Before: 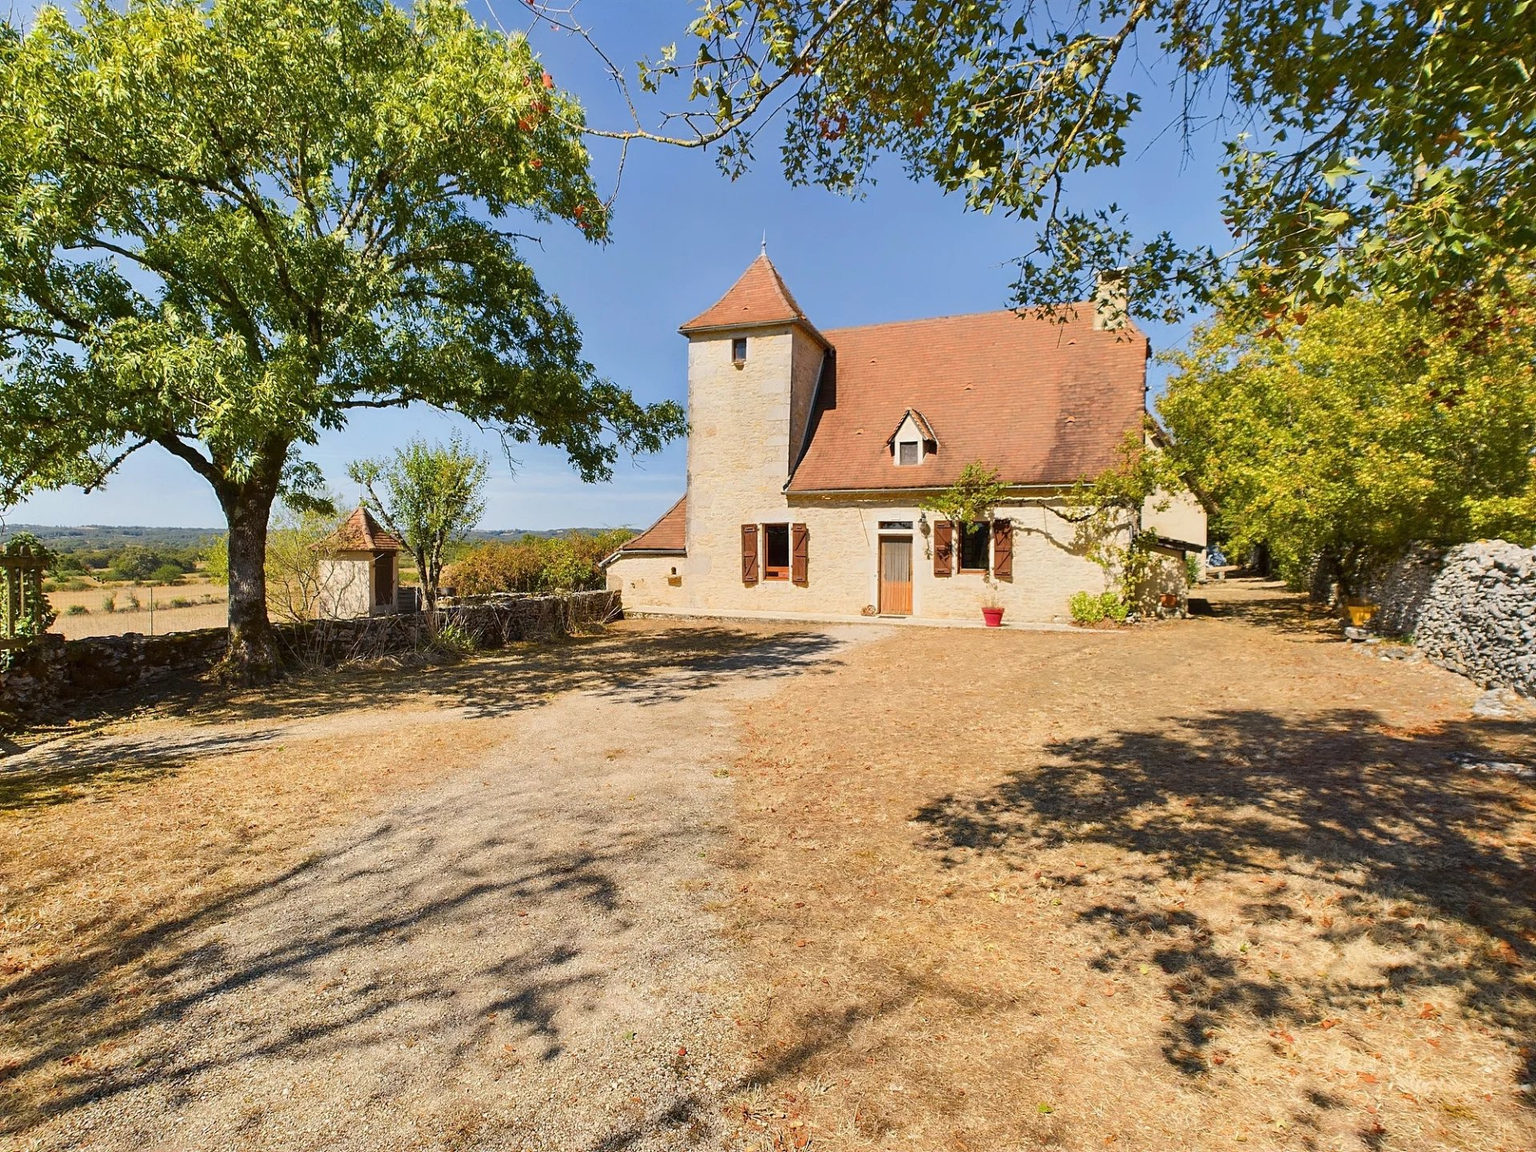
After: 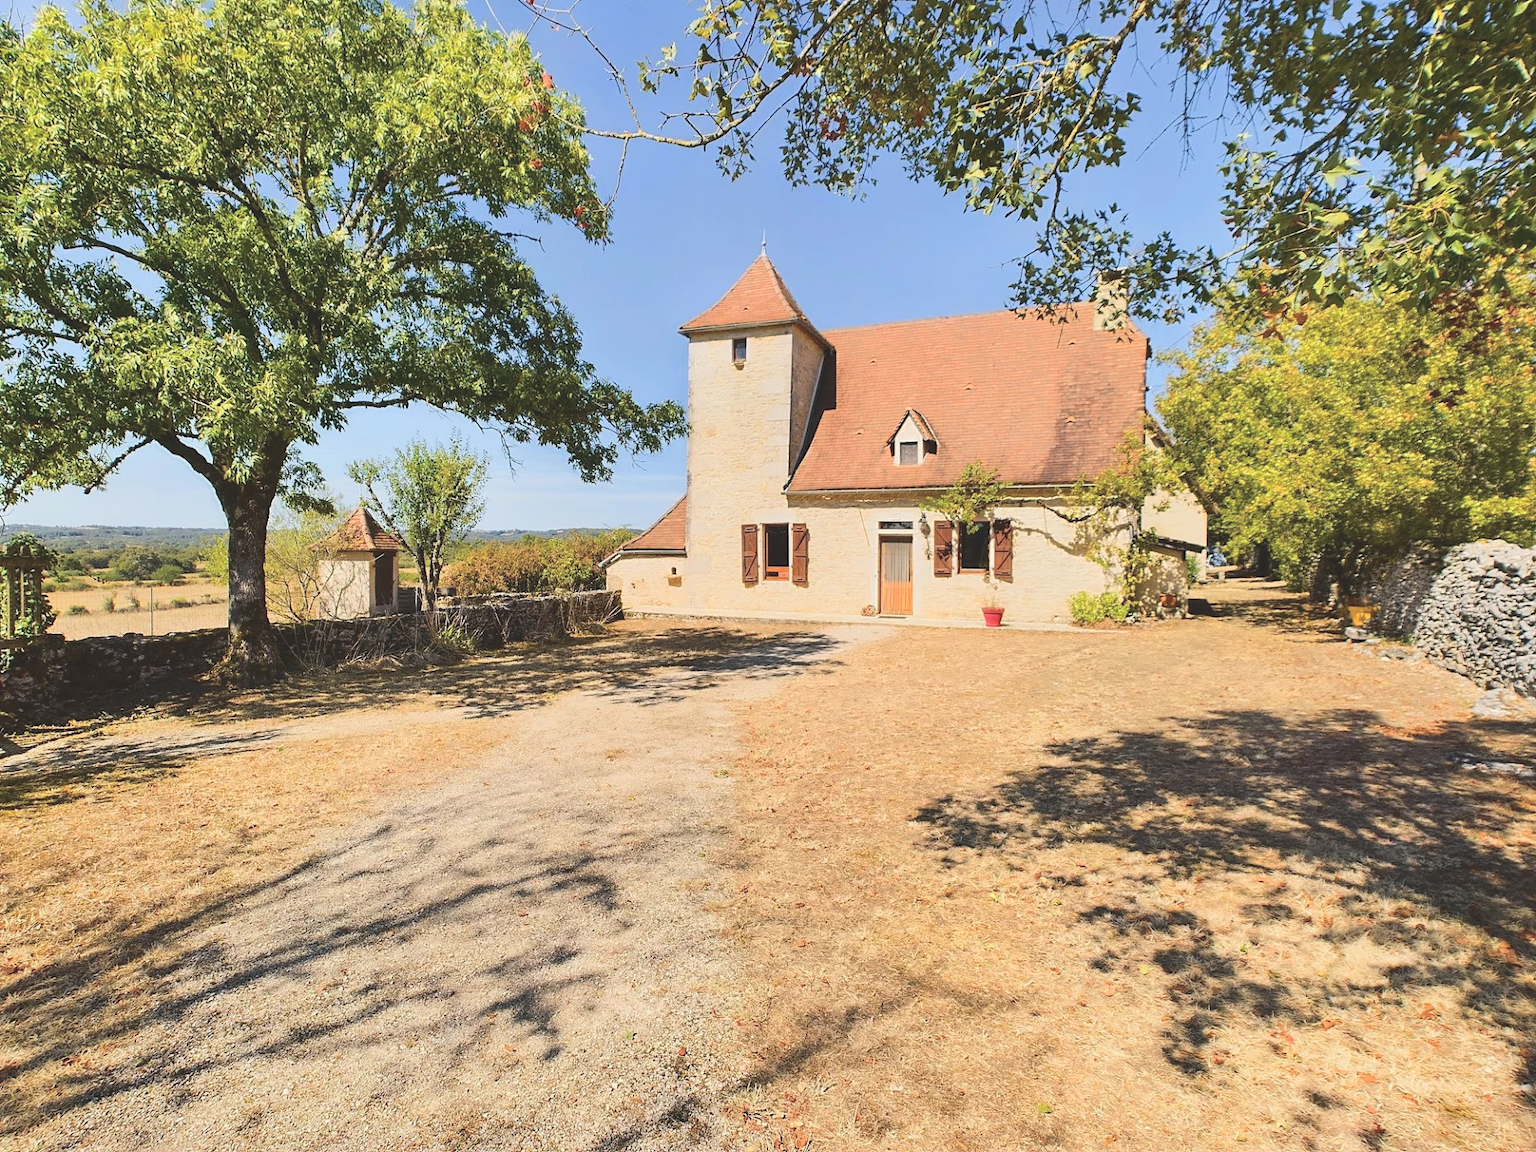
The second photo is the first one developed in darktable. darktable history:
exposure: black level correction -0.016, compensate highlight preservation false
tone curve: curves: ch0 [(0, 0) (0.003, 0.09) (0.011, 0.095) (0.025, 0.097) (0.044, 0.108) (0.069, 0.117) (0.1, 0.129) (0.136, 0.151) (0.177, 0.185) (0.224, 0.229) (0.277, 0.299) (0.335, 0.379) (0.399, 0.469) (0.468, 0.55) (0.543, 0.629) (0.623, 0.702) (0.709, 0.775) (0.801, 0.85) (0.898, 0.91) (1, 1)], color space Lab, independent channels, preserve colors none
